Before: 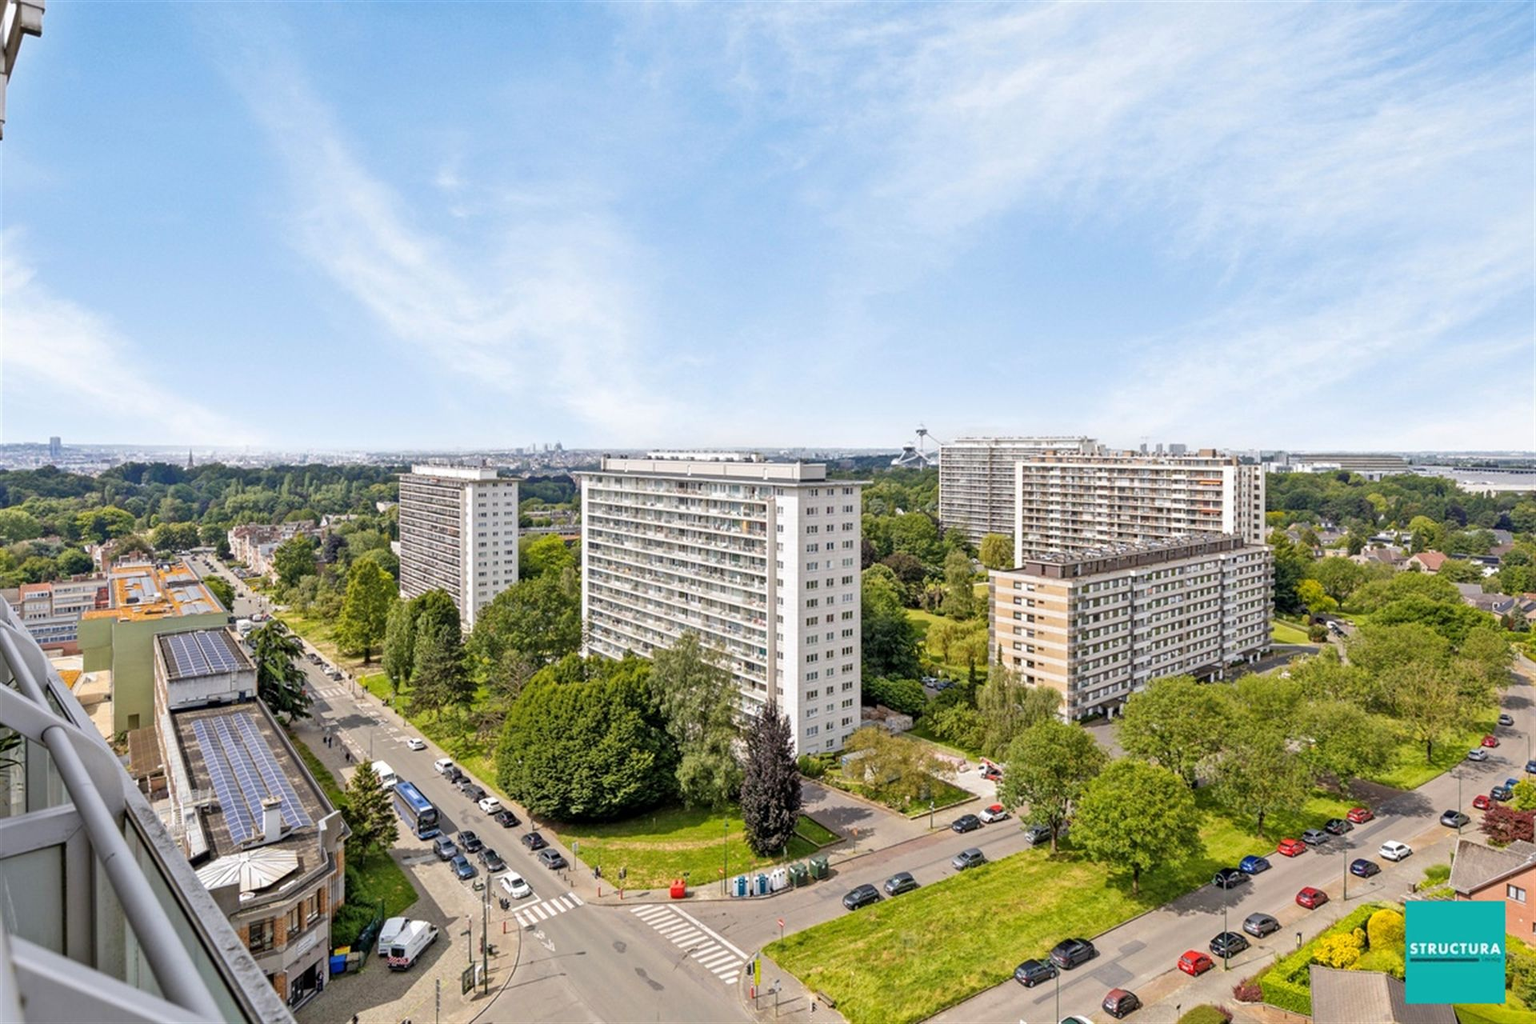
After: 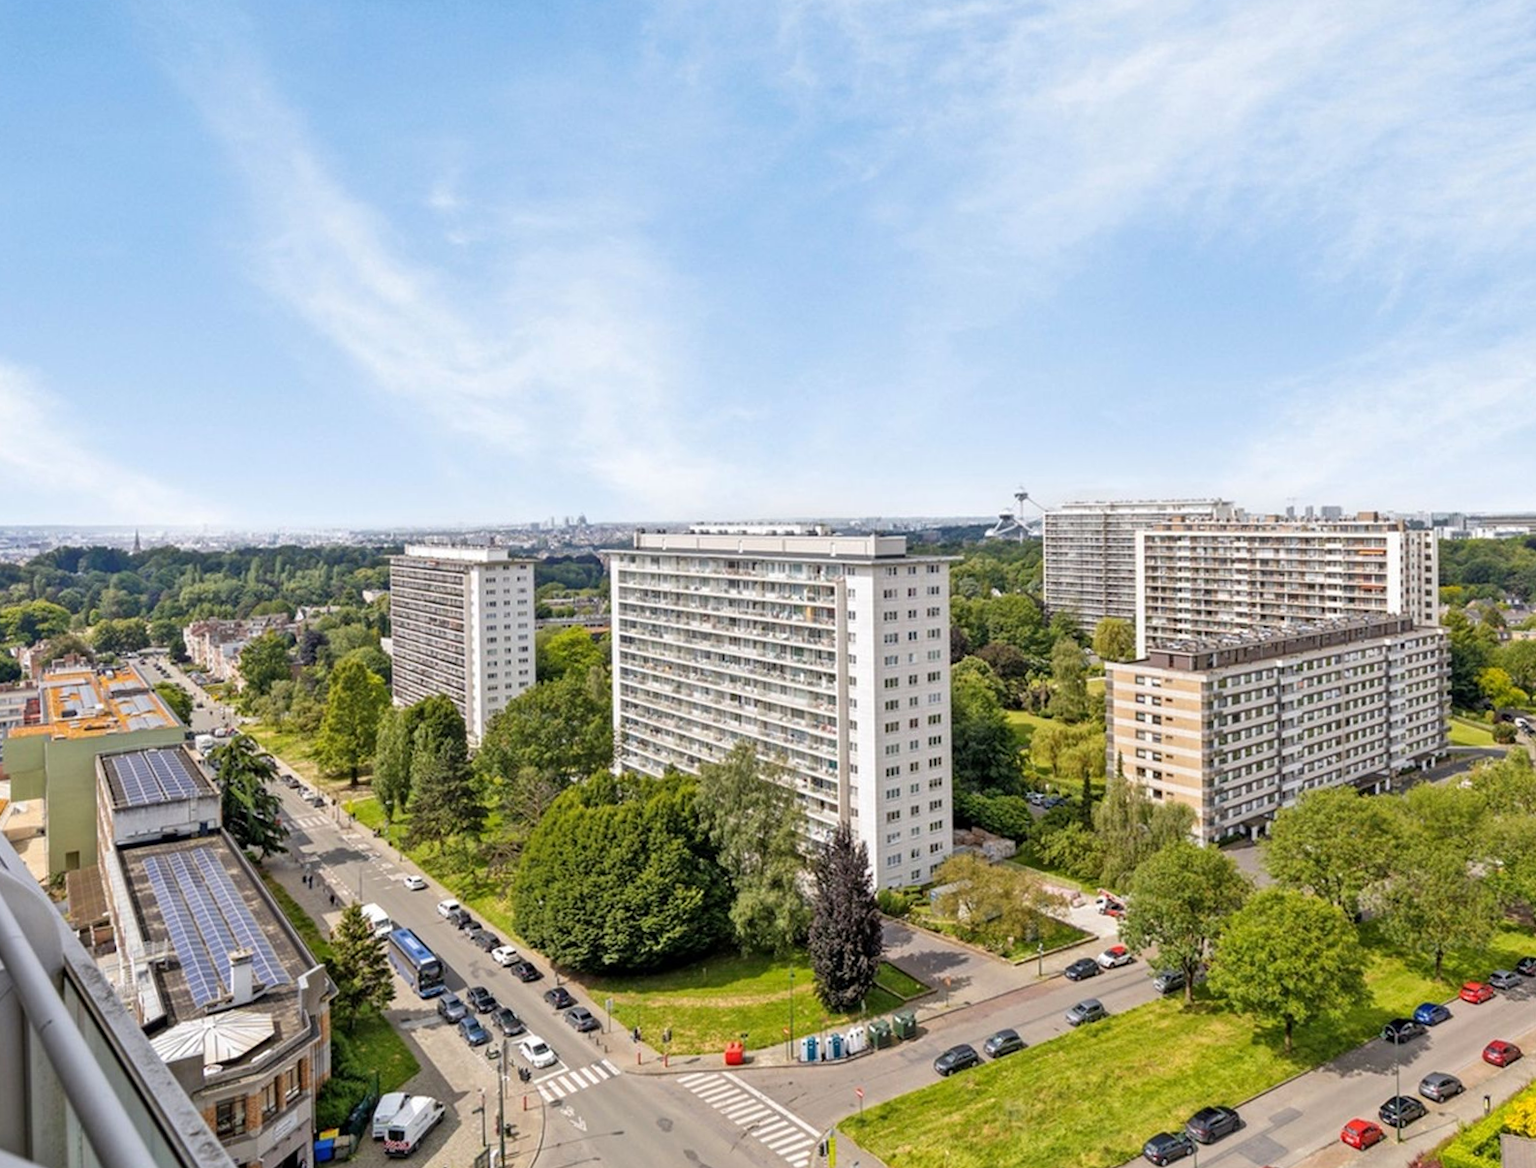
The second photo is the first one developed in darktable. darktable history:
crop and rotate: angle 0.826°, left 4.084%, top 0.975%, right 11.53%, bottom 2.699%
